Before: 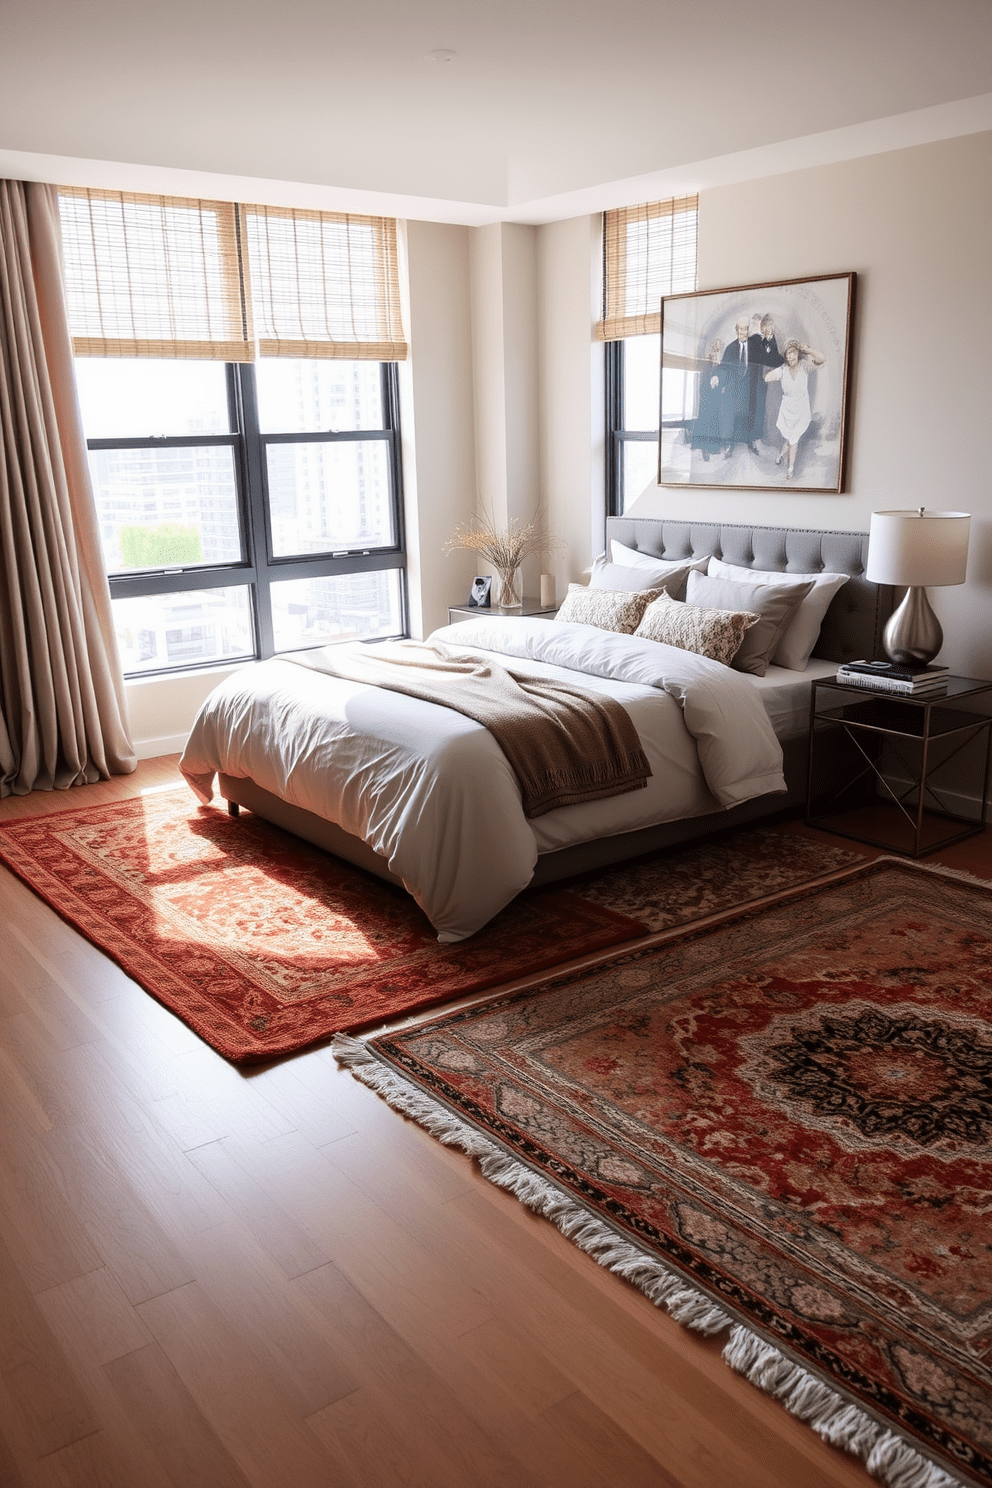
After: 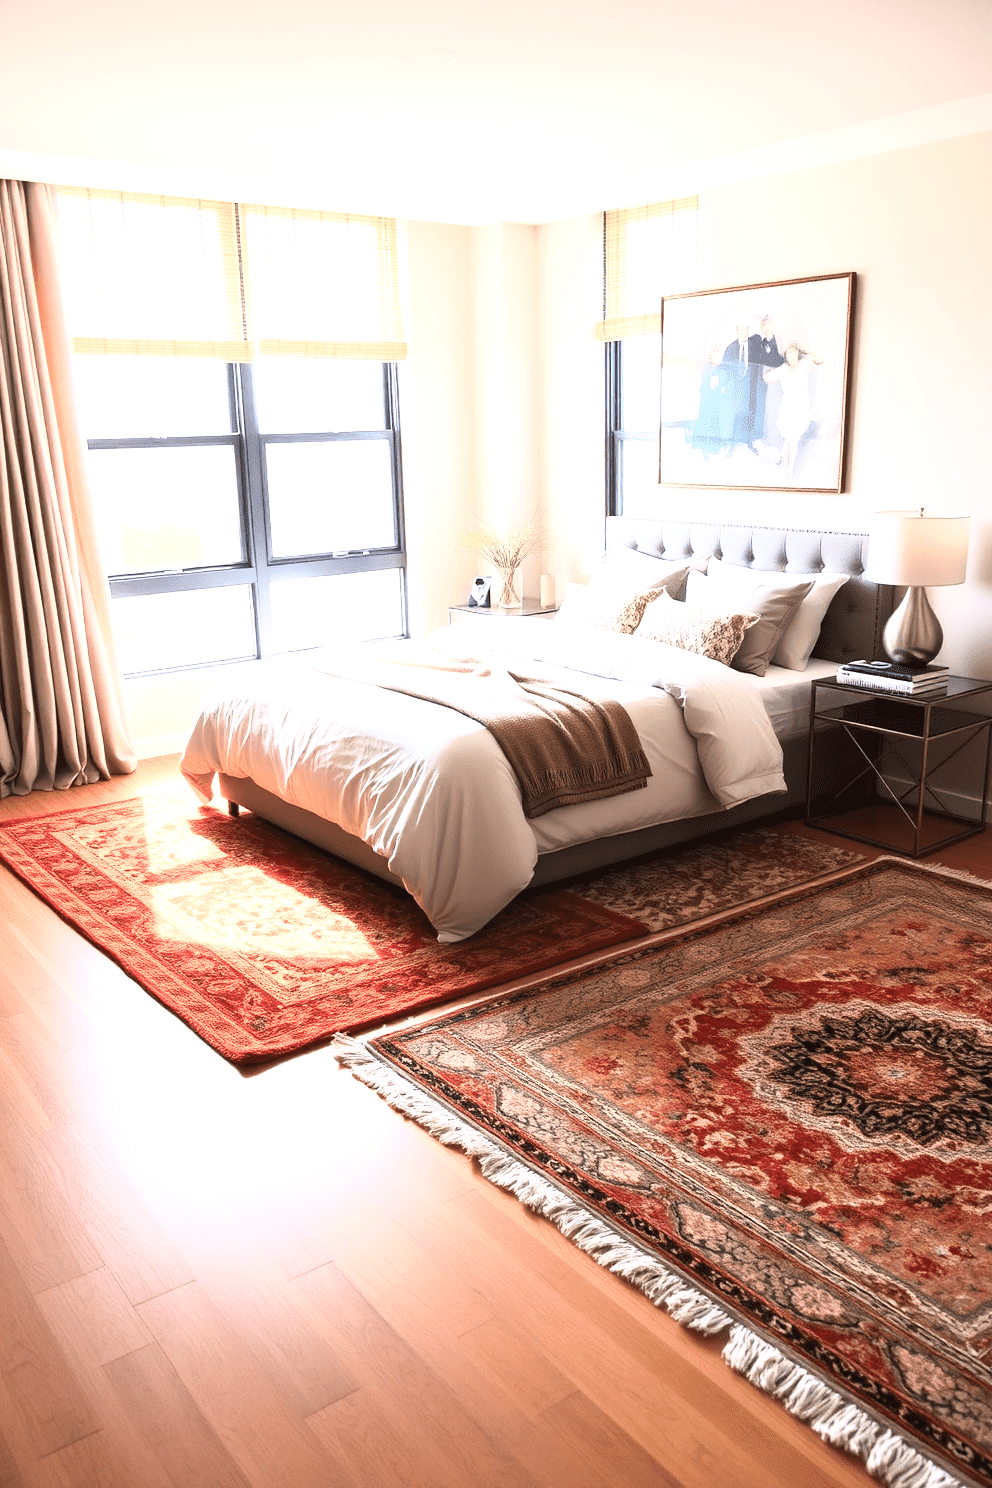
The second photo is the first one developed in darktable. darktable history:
base curve: curves: ch0 [(0, 0) (0.557, 0.834) (1, 1)]
exposure: black level correction 0, exposure 1.1 EV, compensate highlight preservation false
